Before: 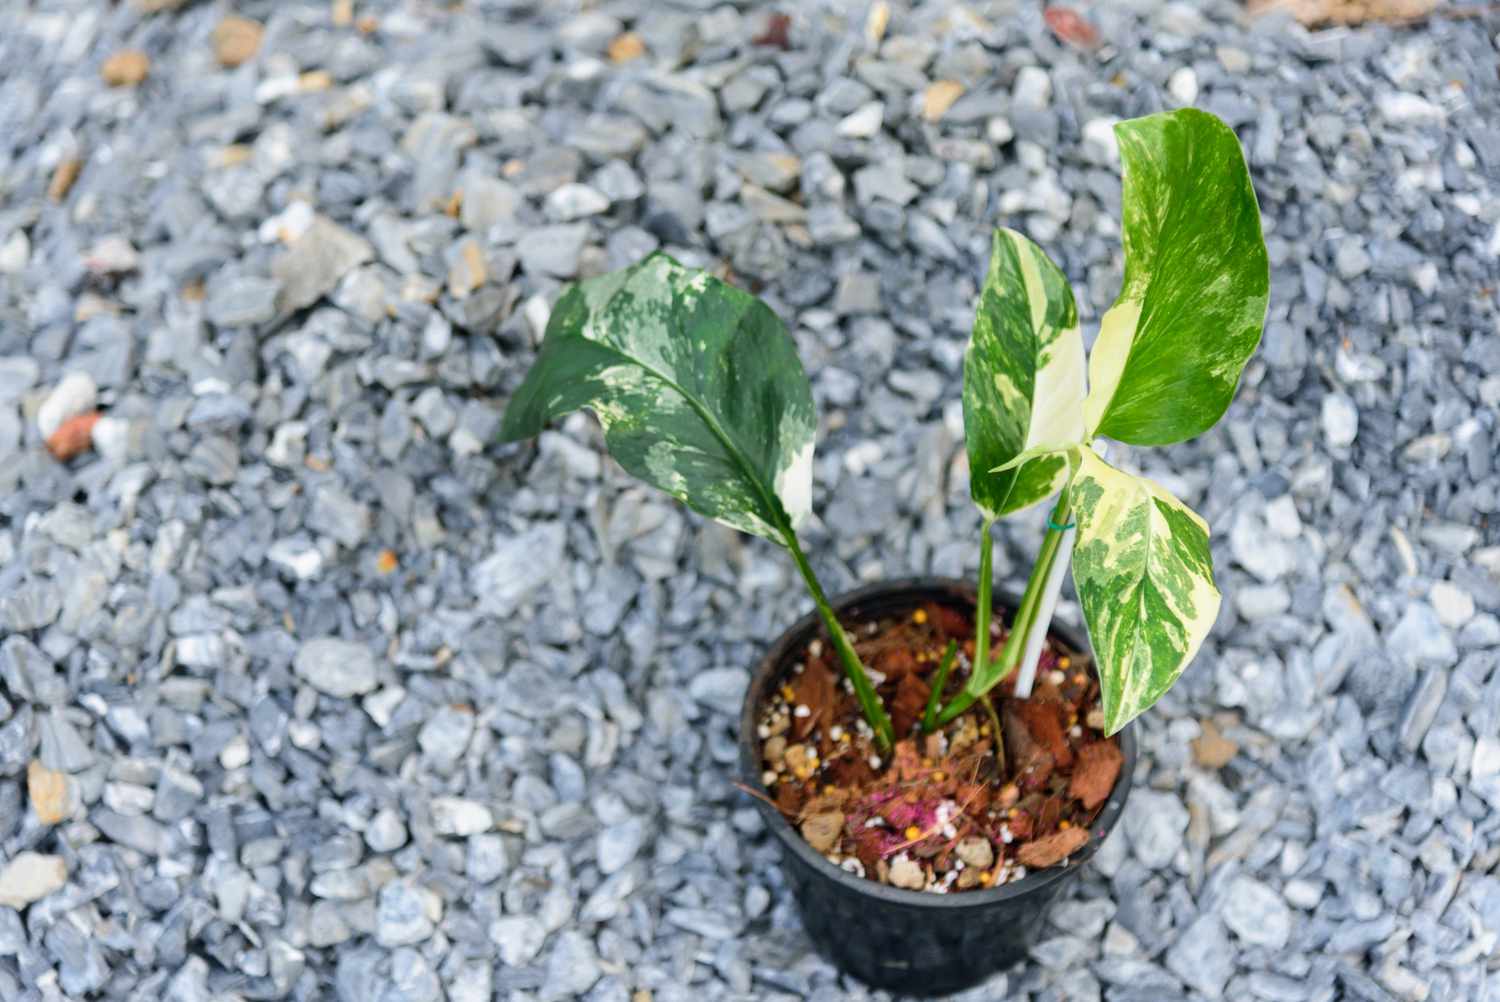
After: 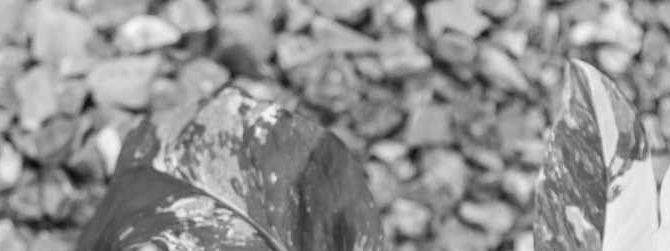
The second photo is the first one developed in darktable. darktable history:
crop: left 28.64%, top 16.832%, right 26.637%, bottom 58.055%
contrast brightness saturation: saturation -1
local contrast: detail 110%
